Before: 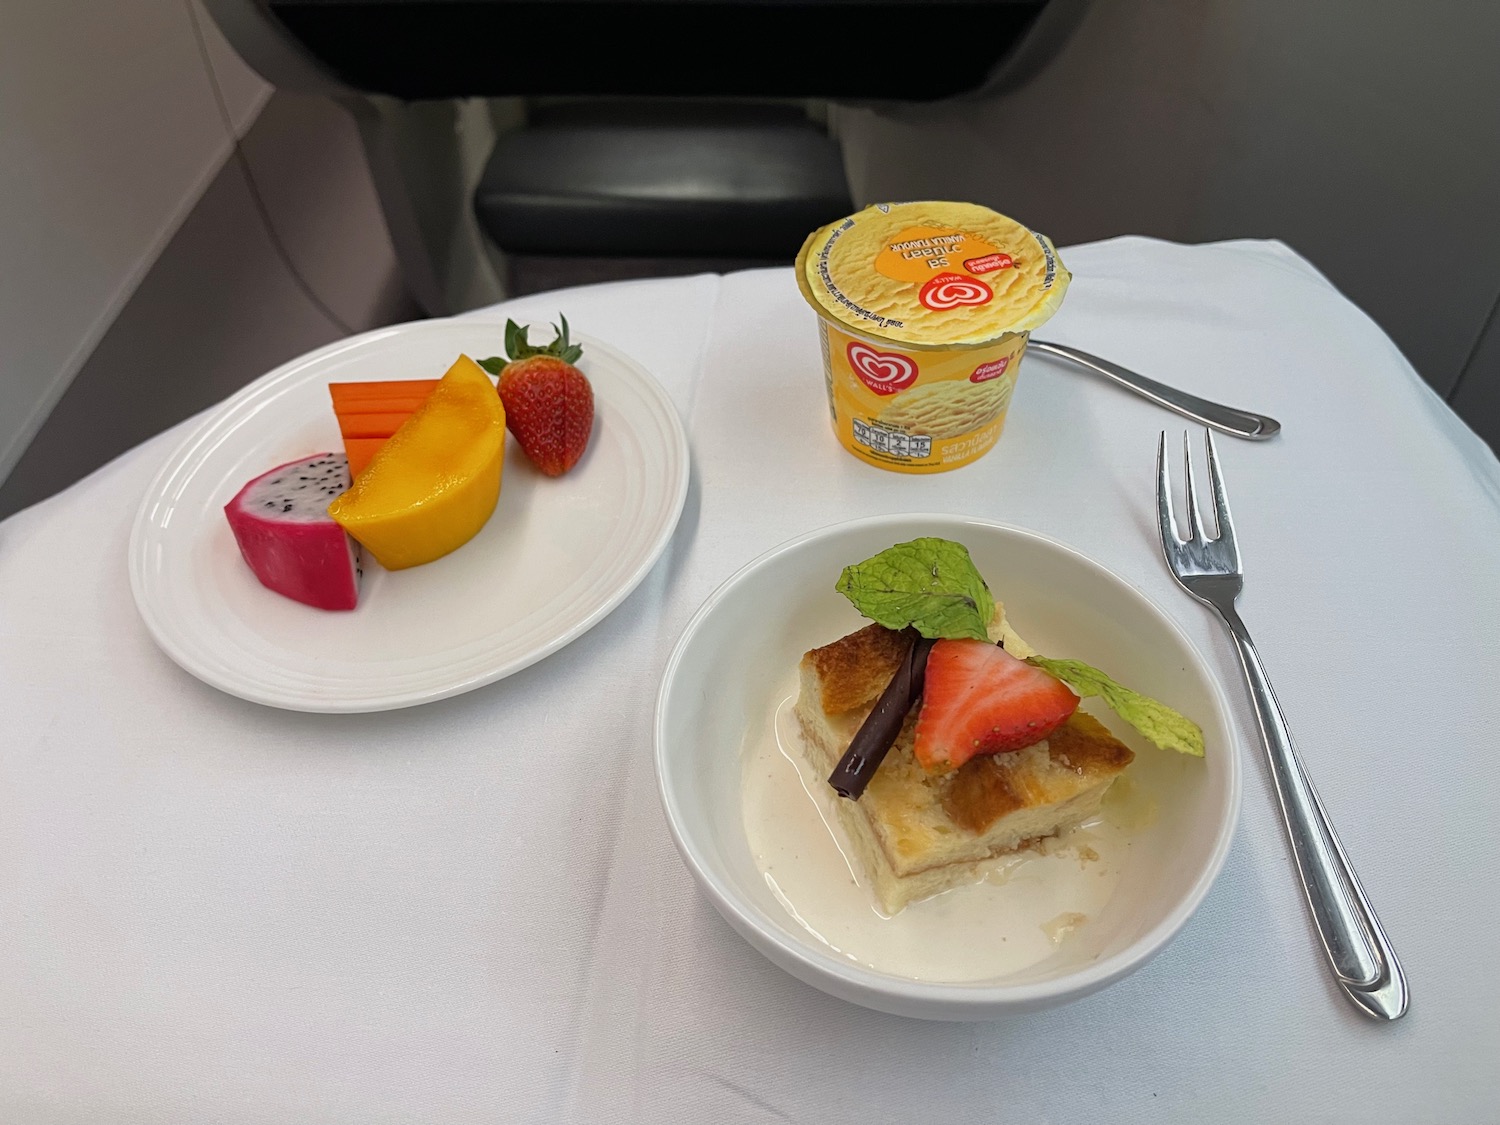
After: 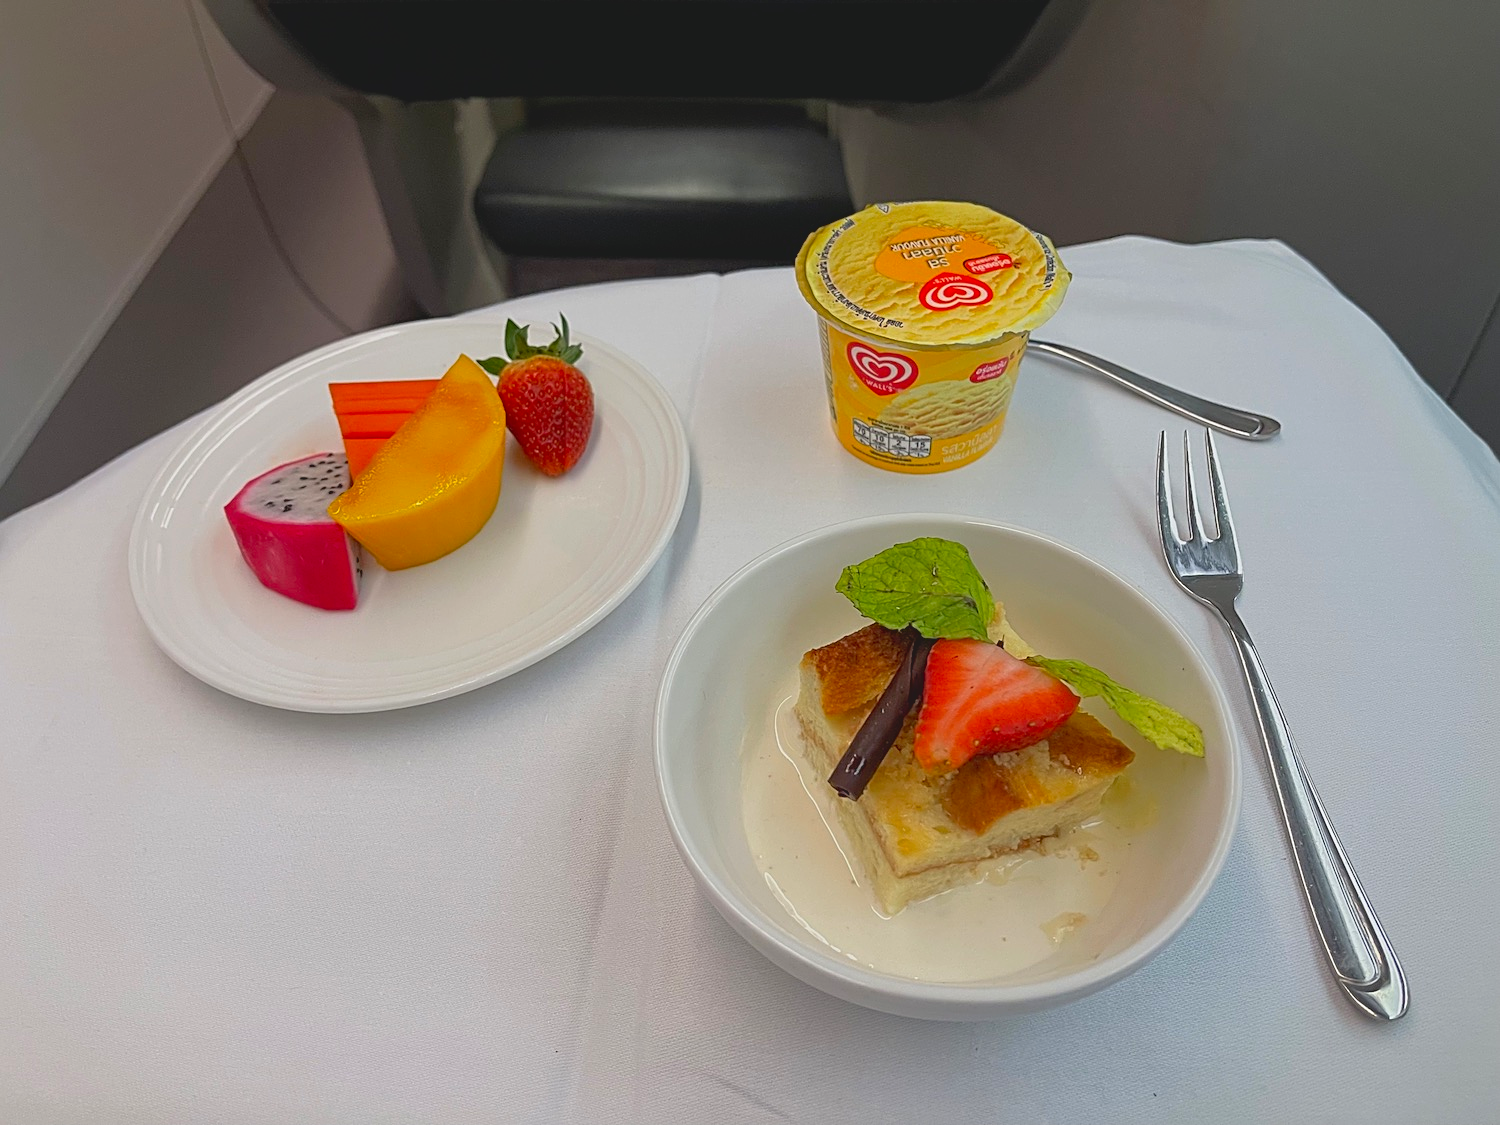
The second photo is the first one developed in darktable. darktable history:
contrast brightness saturation: contrast -0.19, saturation 0.19
sharpen: on, module defaults
